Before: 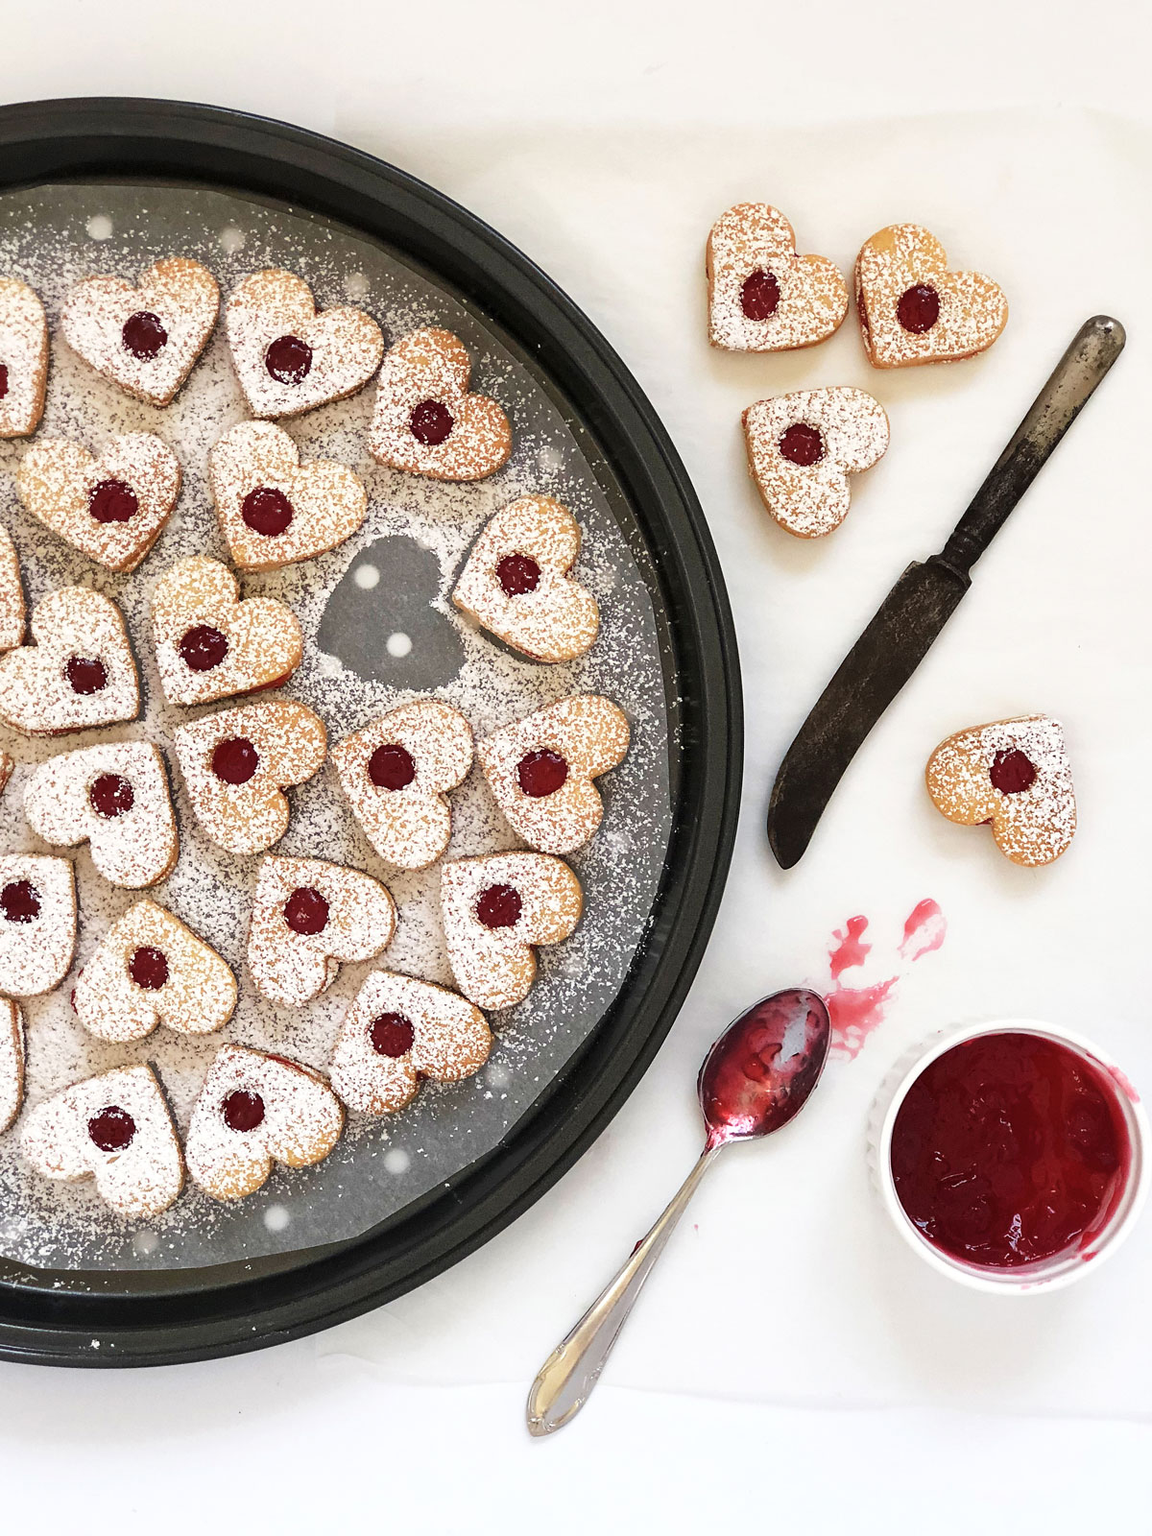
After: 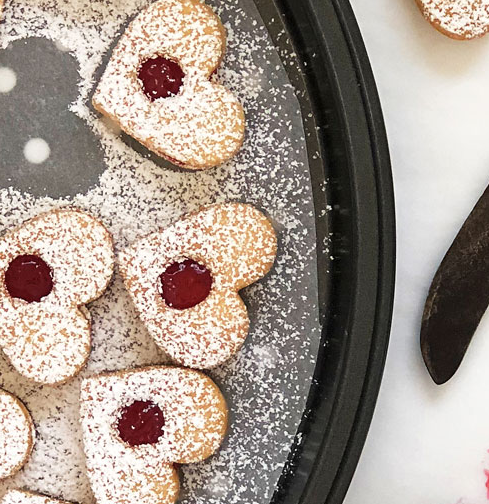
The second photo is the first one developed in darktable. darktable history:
crop: left 31.657%, top 32.588%, right 27.577%, bottom 35.855%
